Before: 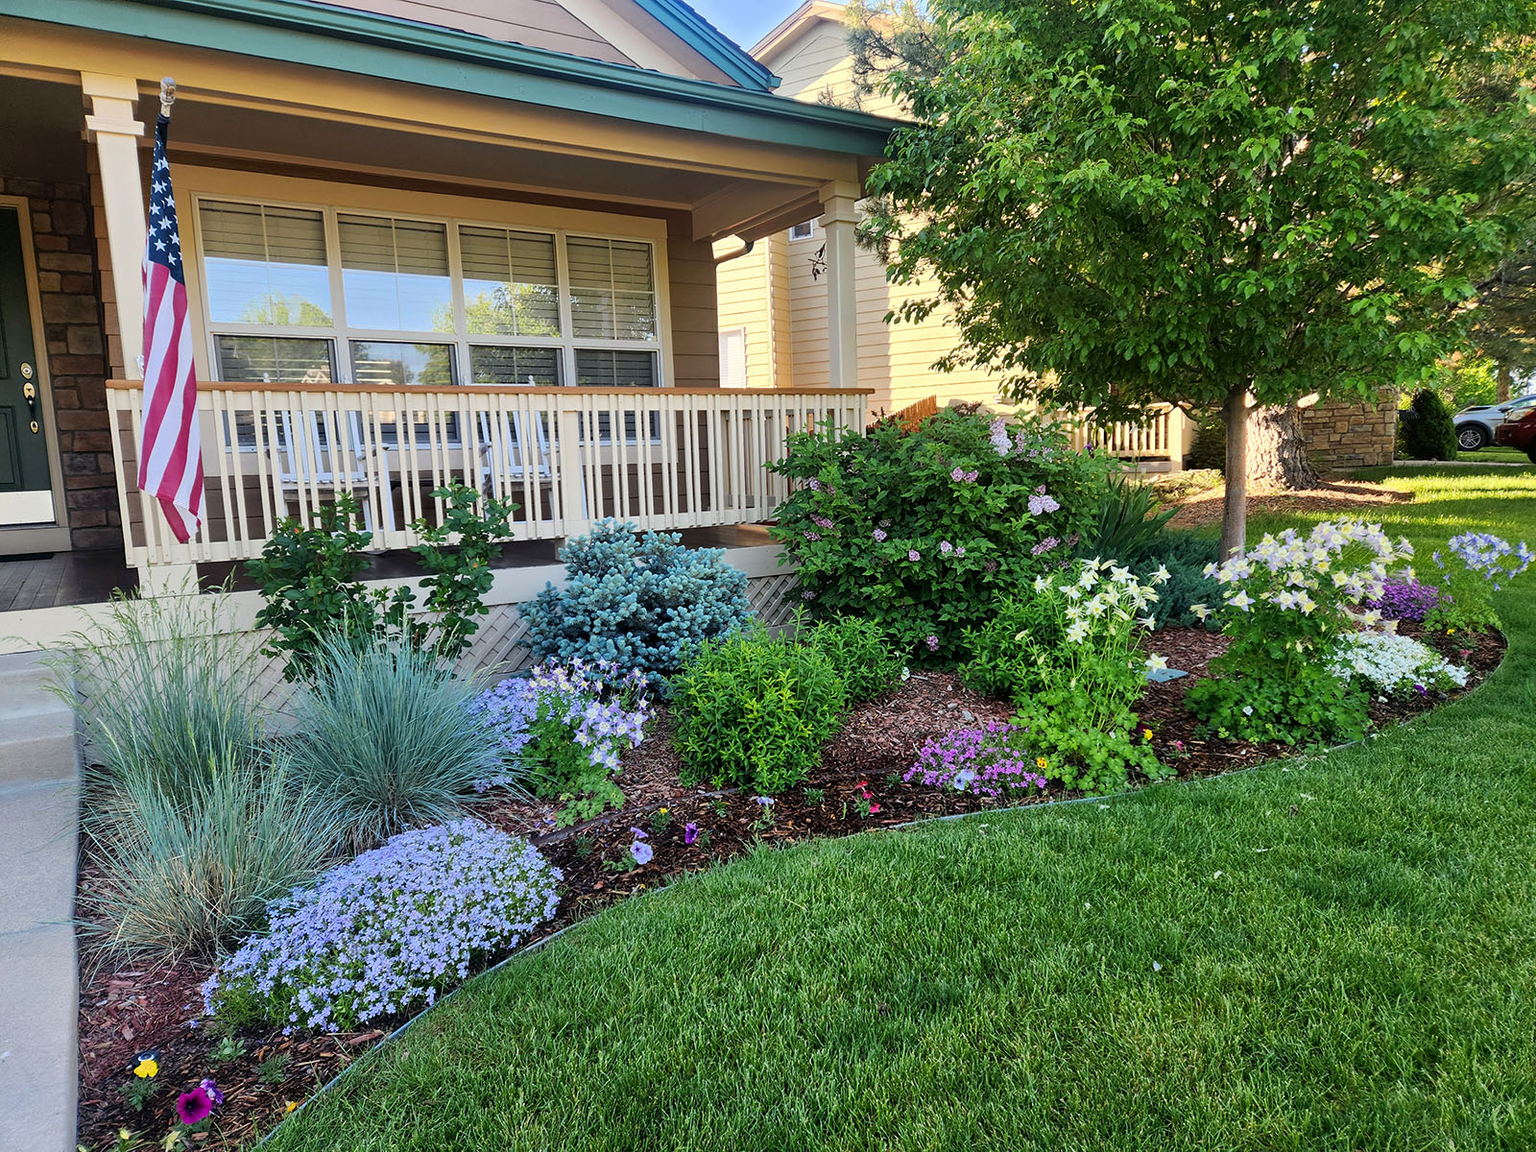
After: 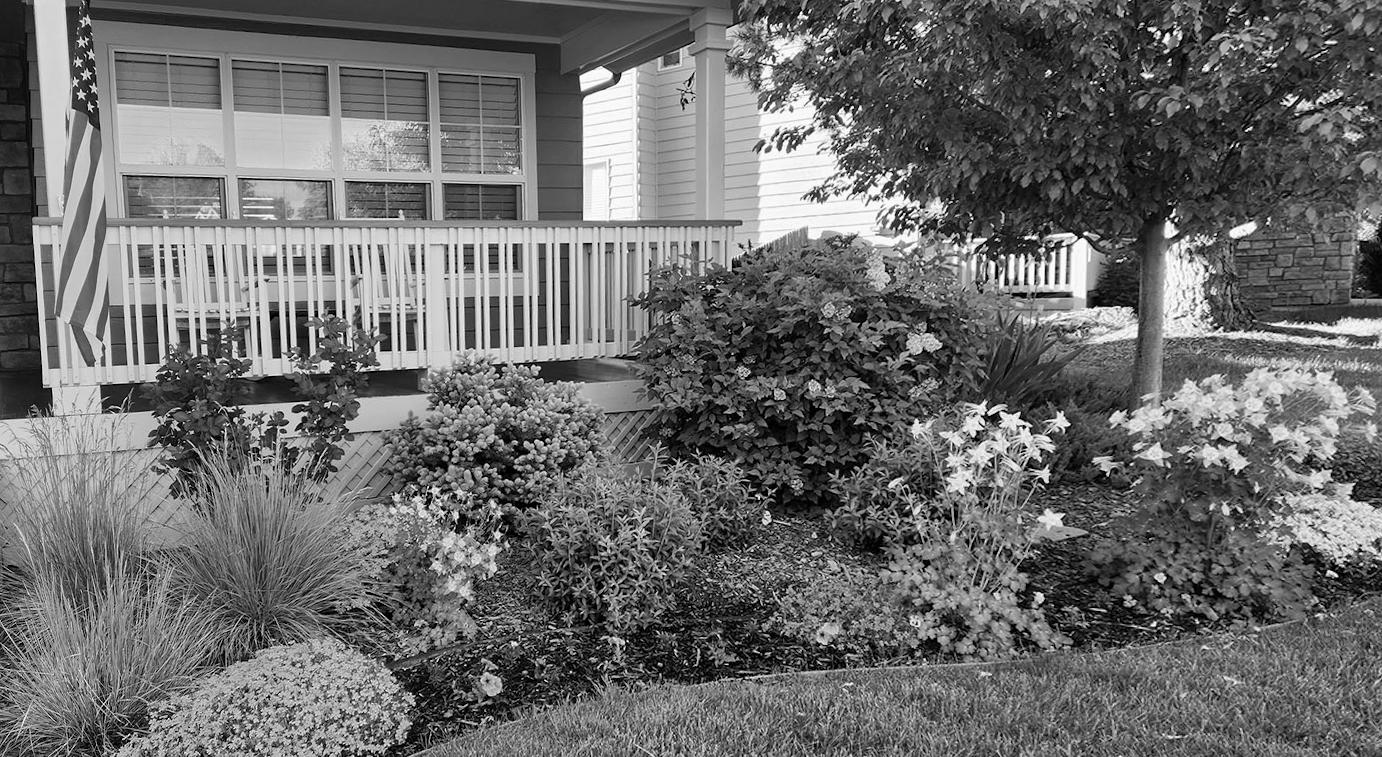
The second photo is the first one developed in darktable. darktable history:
rotate and perspective: rotation 1.69°, lens shift (vertical) -0.023, lens shift (horizontal) -0.291, crop left 0.025, crop right 0.988, crop top 0.092, crop bottom 0.842
white balance: emerald 1
monochrome: on, module defaults
crop and rotate: left 2.425%, top 11.305%, right 9.6%, bottom 15.08%
